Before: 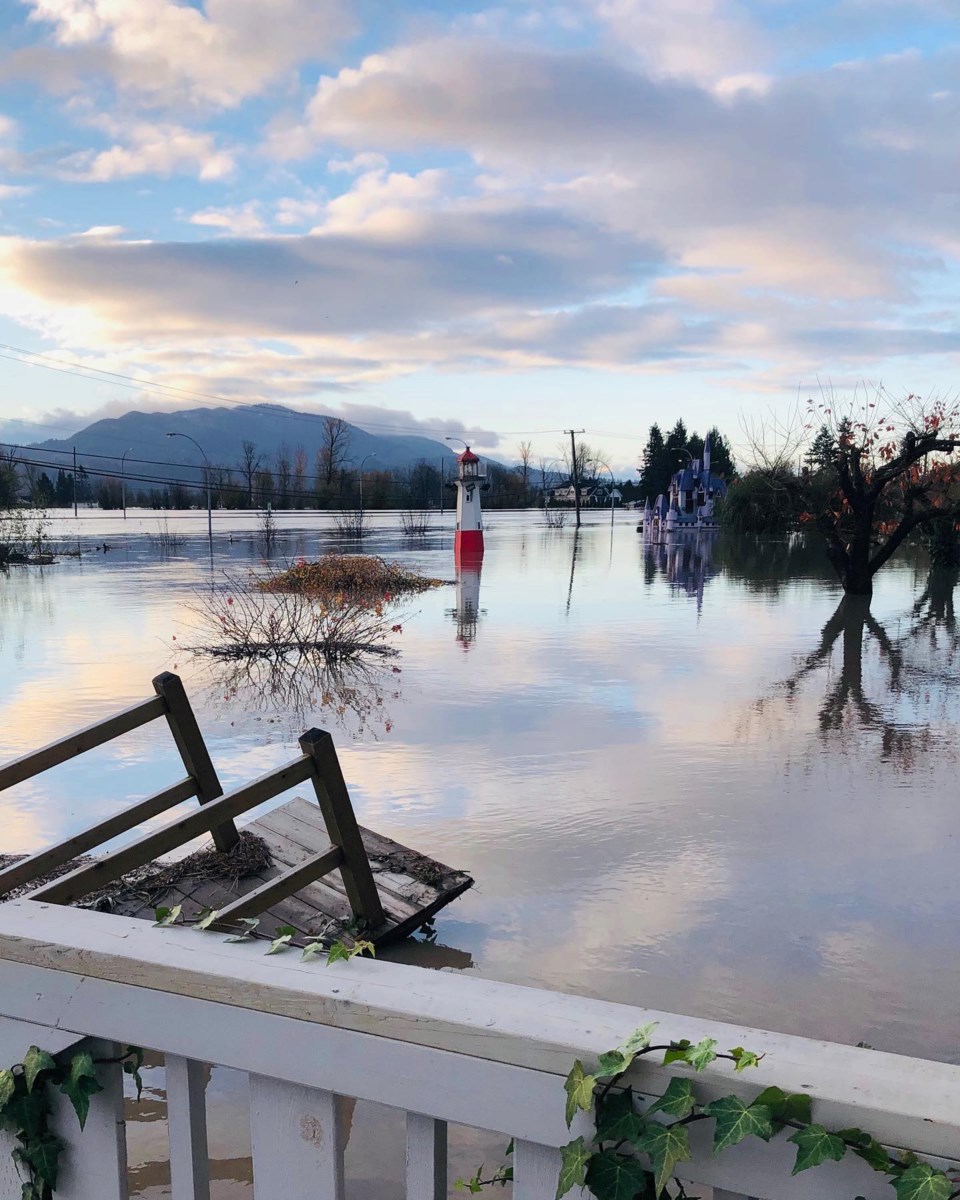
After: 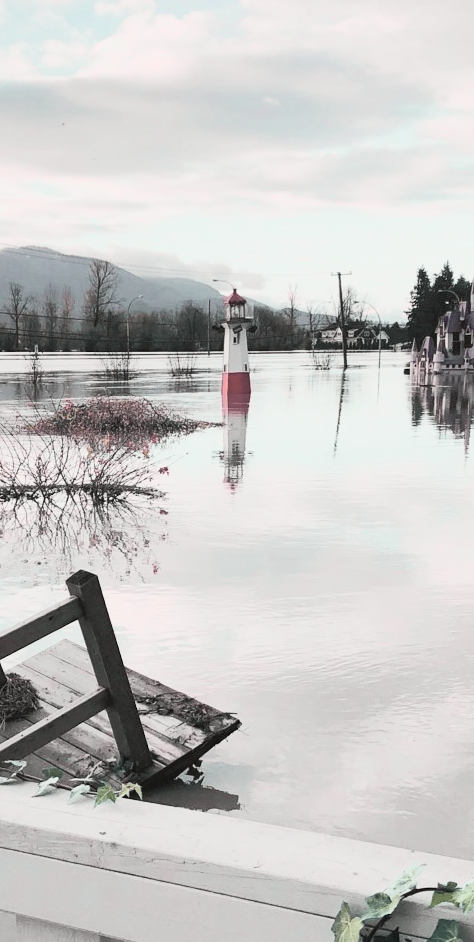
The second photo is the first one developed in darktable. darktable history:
crop and rotate: angle 0.02°, left 24.353%, top 13.219%, right 26.156%, bottom 8.224%
contrast brightness saturation: brightness 0.18, saturation -0.5
tone curve: curves: ch0 [(0, 0.026) (0.172, 0.194) (0.398, 0.437) (0.469, 0.544) (0.612, 0.741) (0.845, 0.926) (1, 0.968)]; ch1 [(0, 0) (0.437, 0.453) (0.472, 0.467) (0.502, 0.502) (0.531, 0.546) (0.574, 0.583) (0.617, 0.64) (0.699, 0.749) (0.859, 0.919) (1, 1)]; ch2 [(0, 0) (0.33, 0.301) (0.421, 0.443) (0.476, 0.502) (0.511, 0.504) (0.553, 0.553) (0.595, 0.586) (0.664, 0.664) (1, 1)], color space Lab, independent channels, preserve colors none
